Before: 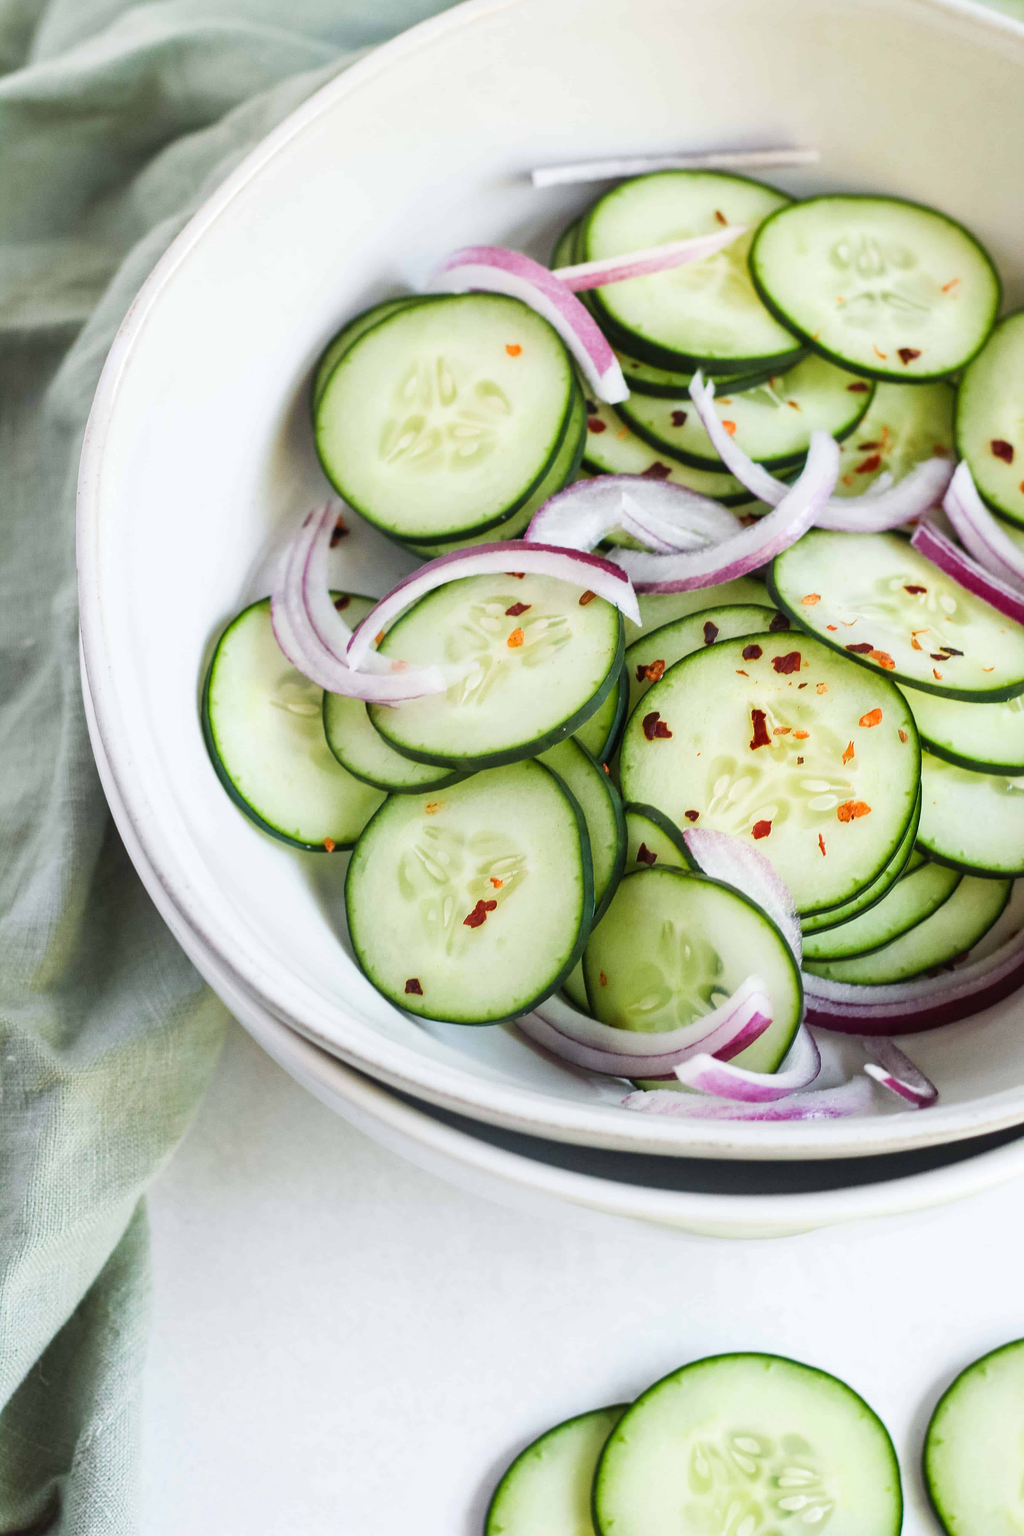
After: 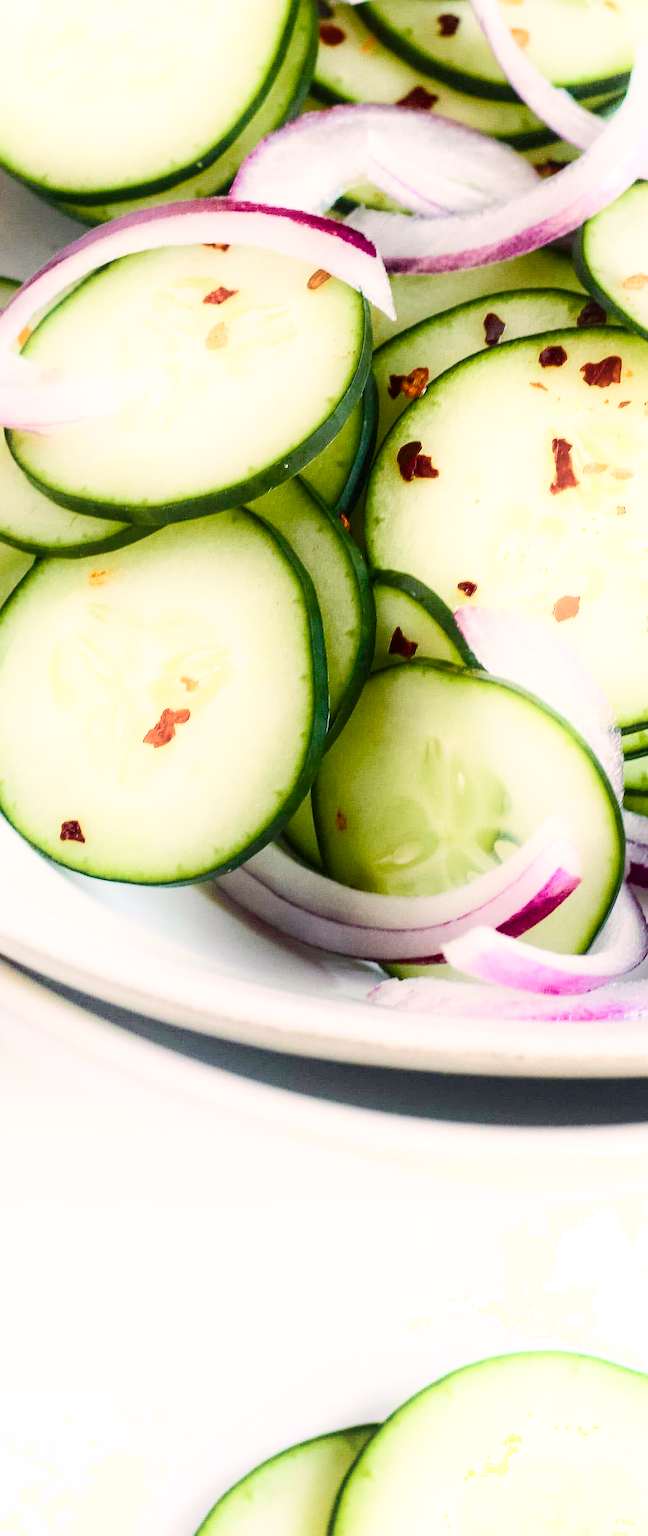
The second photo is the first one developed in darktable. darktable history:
exposure: exposure 0.202 EV, compensate highlight preservation false
color balance rgb: highlights gain › chroma 2.998%, highlights gain › hue 54.75°, perceptual saturation grading › global saturation 20%, perceptual saturation grading › highlights -25.768%, perceptual saturation grading › shadows 25.384%, global vibrance 10.523%, saturation formula JzAzBz (2021)
crop: left 35.453%, top 26.135%, right 19.882%, bottom 3.407%
sharpen: radius 0.977, amount 0.61
shadows and highlights: shadows -55.89, highlights 84.88, soften with gaussian
